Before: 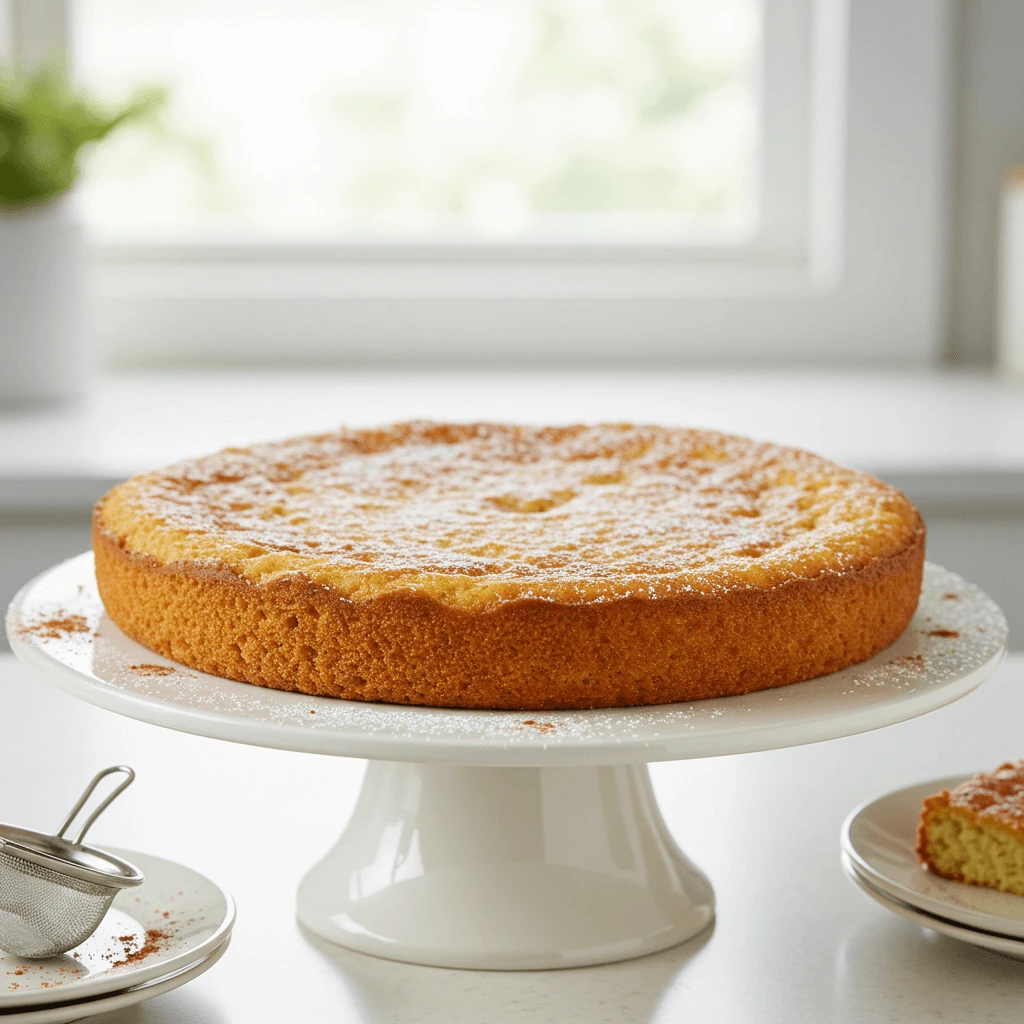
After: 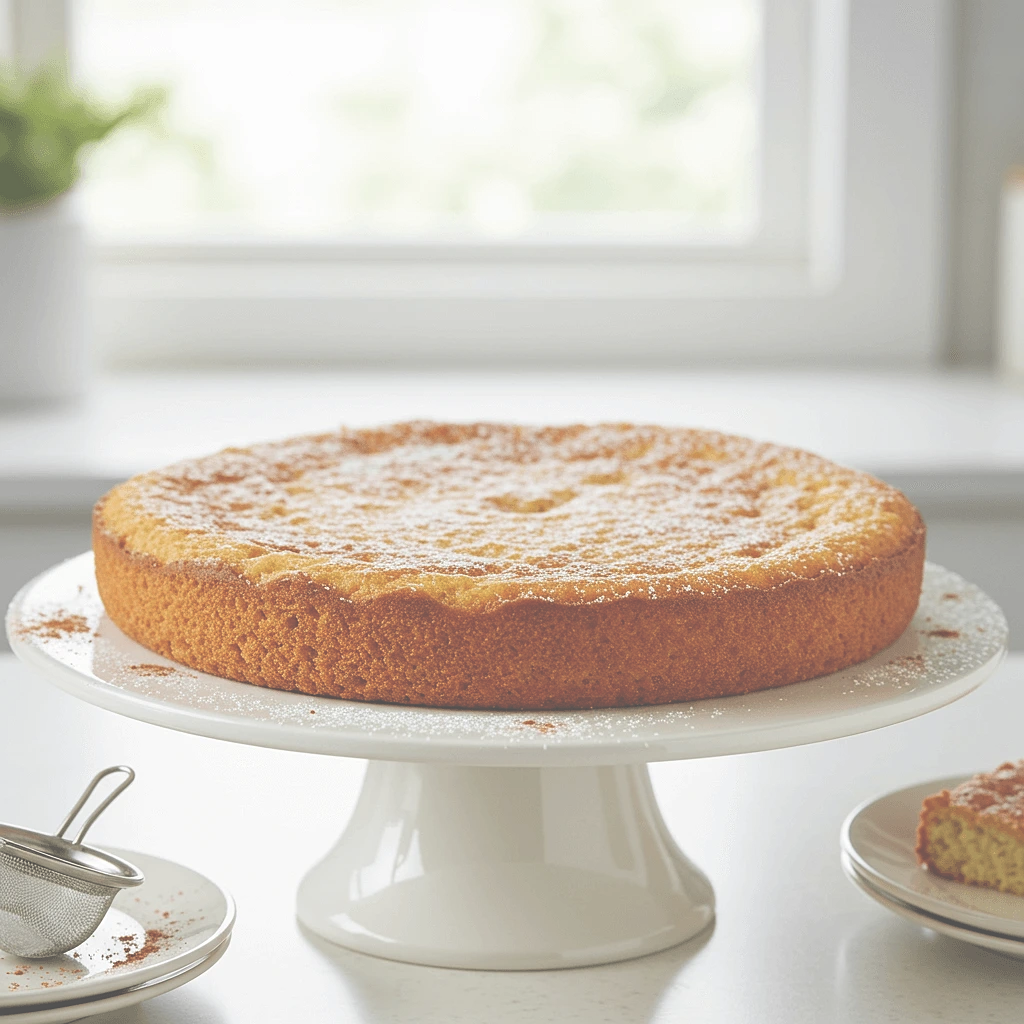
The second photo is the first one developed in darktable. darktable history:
sharpen: radius 1.272, amount 0.305, threshold 0
exposure: black level correction -0.087, compensate highlight preservation false
